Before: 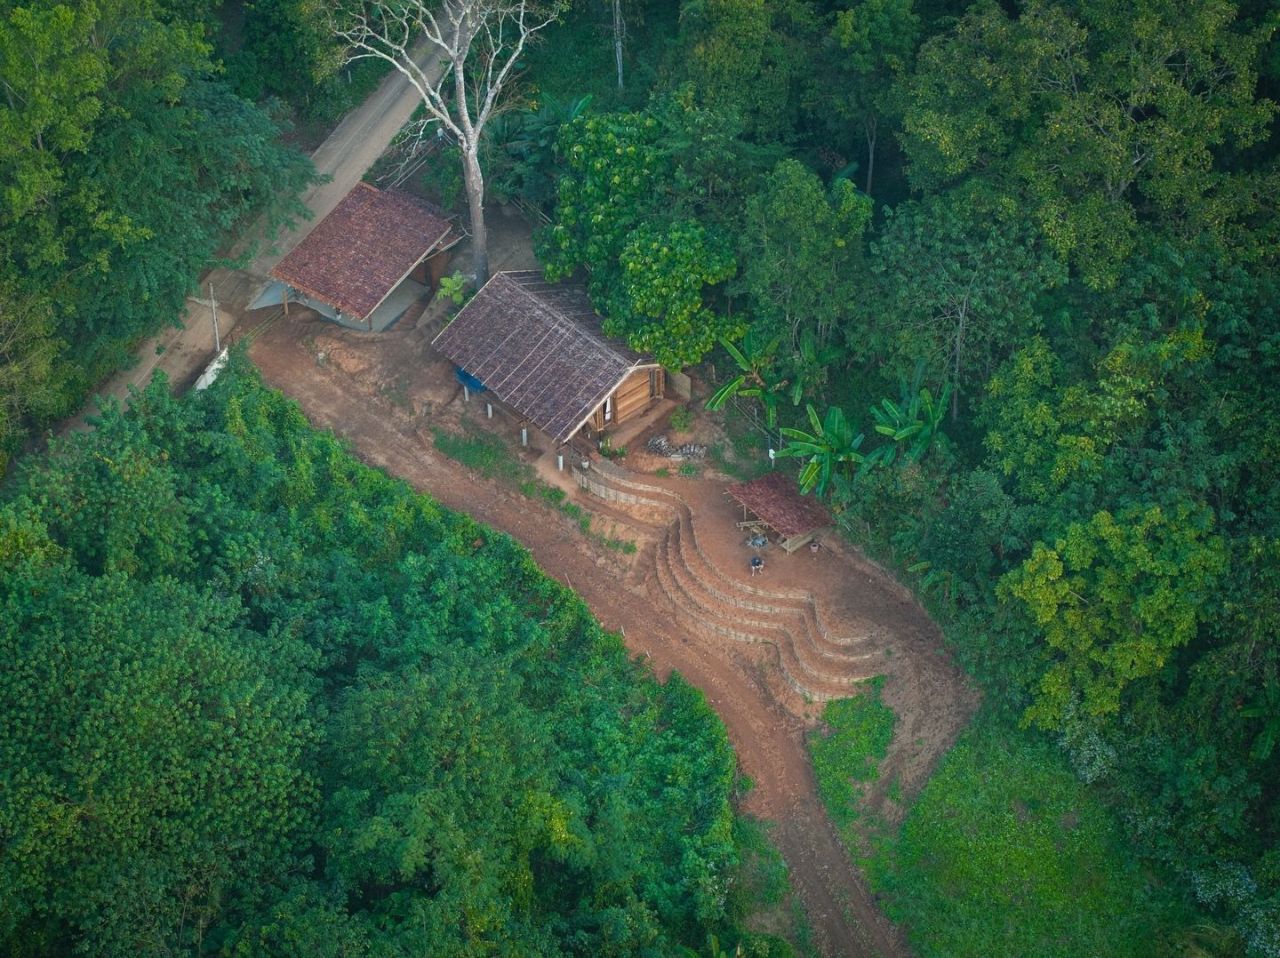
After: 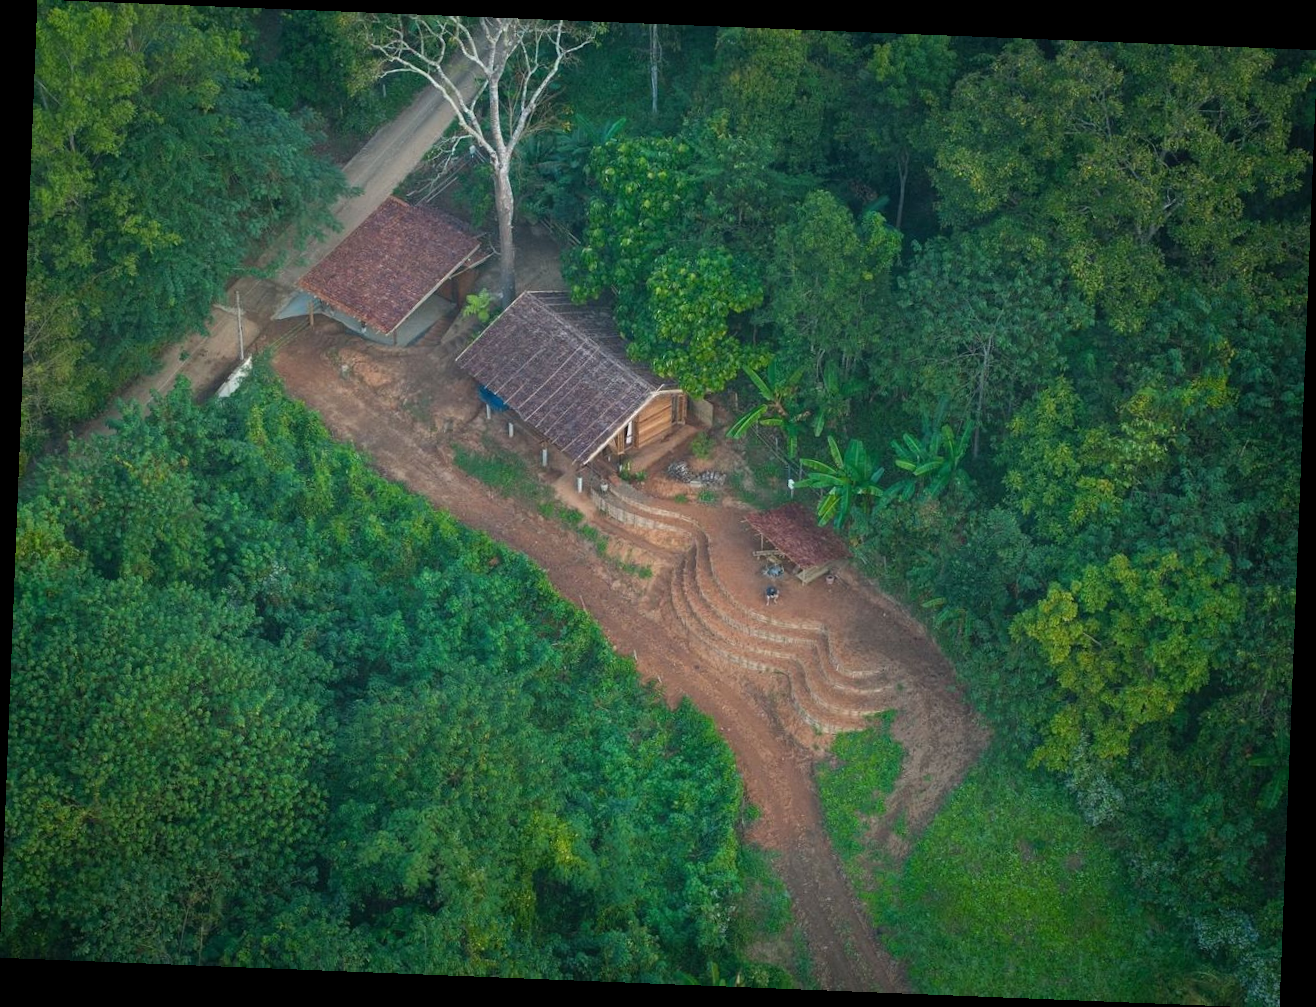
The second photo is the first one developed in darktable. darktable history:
rotate and perspective: rotation 2.27°, automatic cropping off
white balance: emerald 1
